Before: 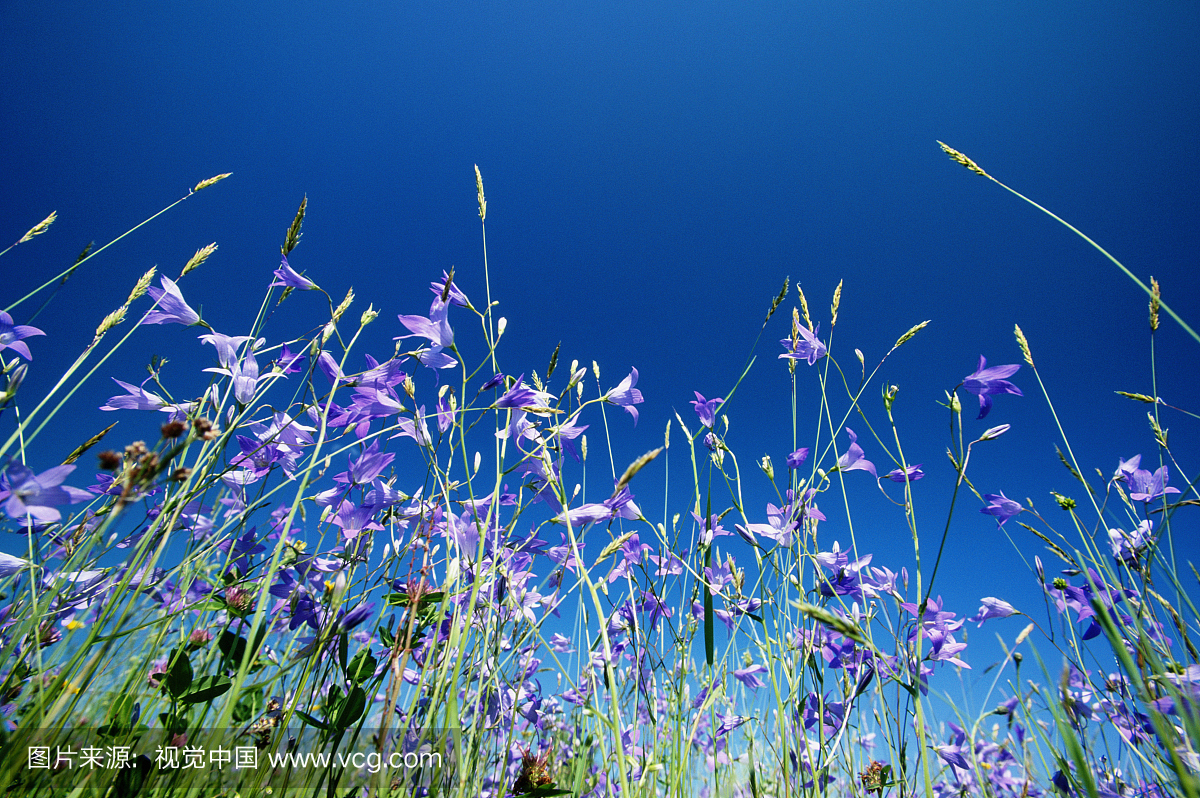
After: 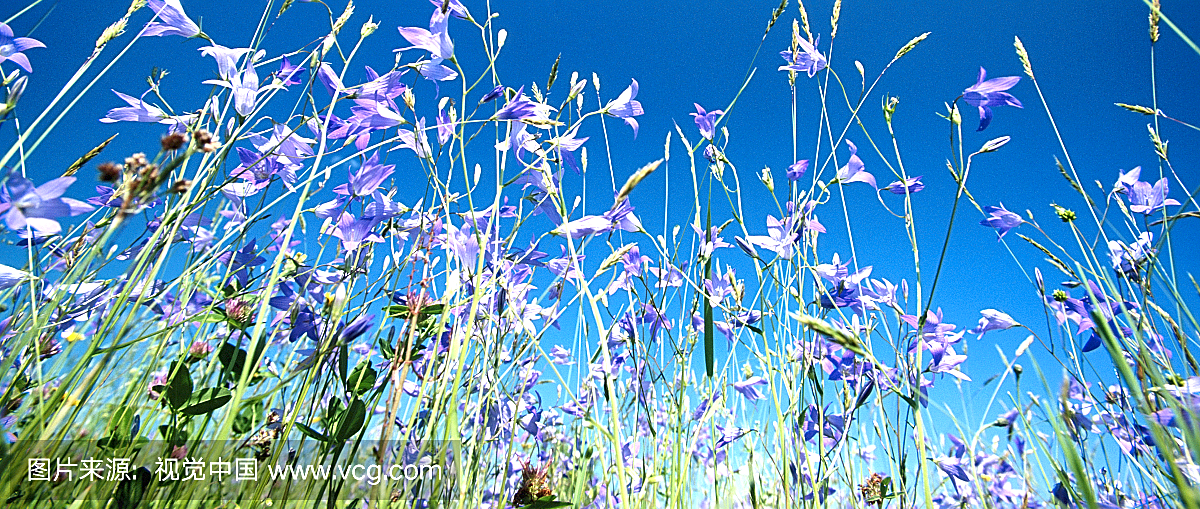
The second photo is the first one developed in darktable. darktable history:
exposure: black level correction 0, exposure 0.695 EV, compensate highlight preservation false
local contrast: mode bilateral grid, contrast 19, coarseness 51, detail 120%, midtone range 0.2
crop and rotate: top 36.124%
sharpen: on, module defaults
